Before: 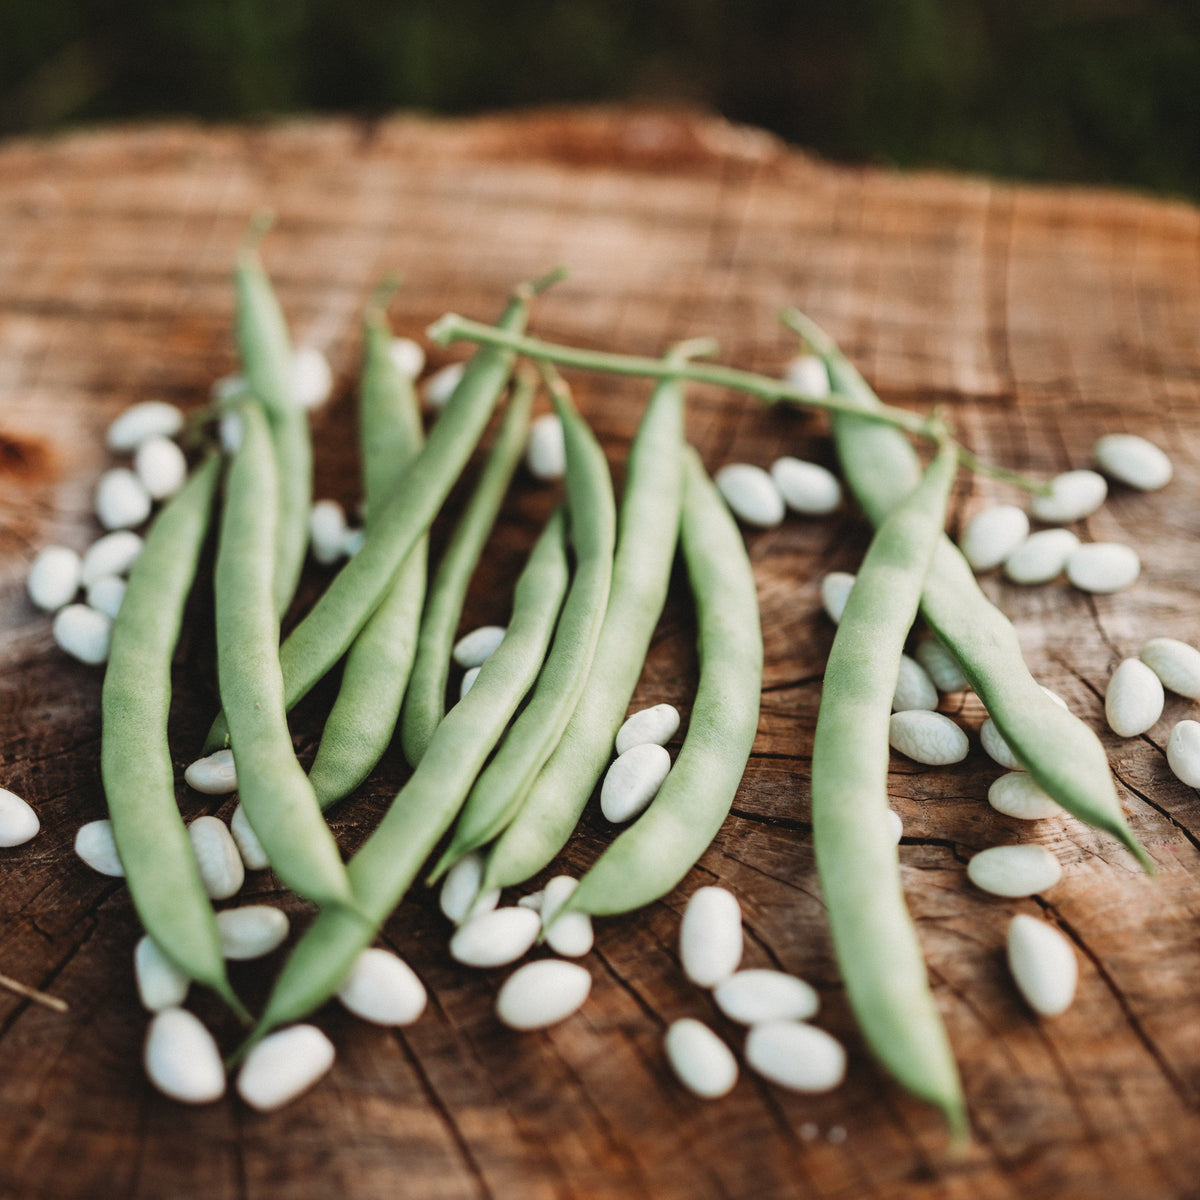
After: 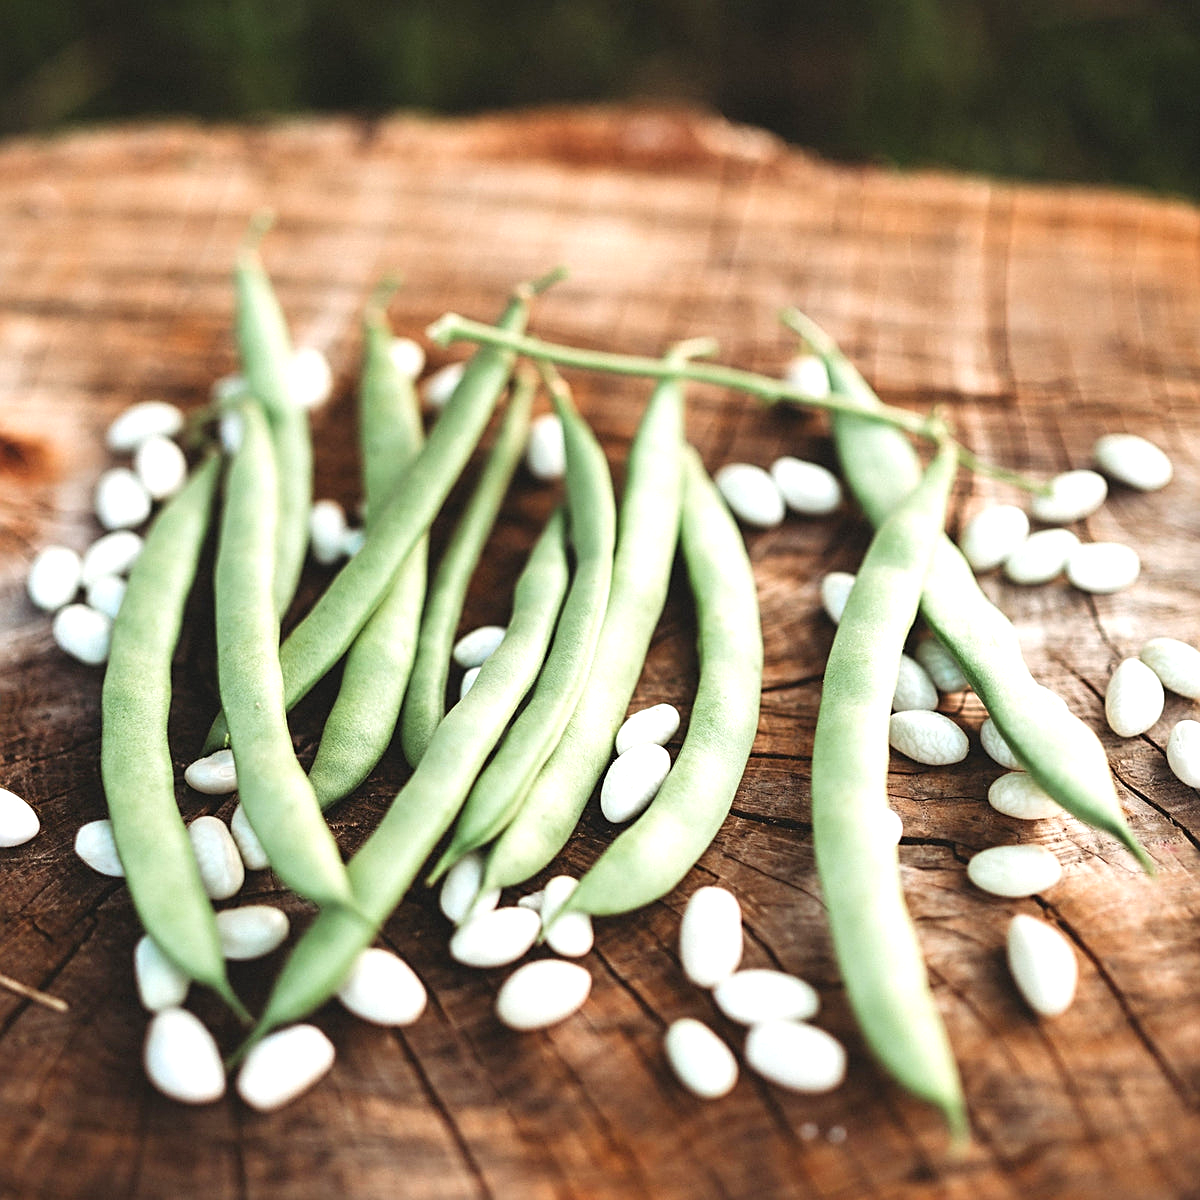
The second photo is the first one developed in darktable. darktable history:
exposure: exposure 0.77 EV, compensate highlight preservation false
tone equalizer: on, module defaults
sharpen: on, module defaults
